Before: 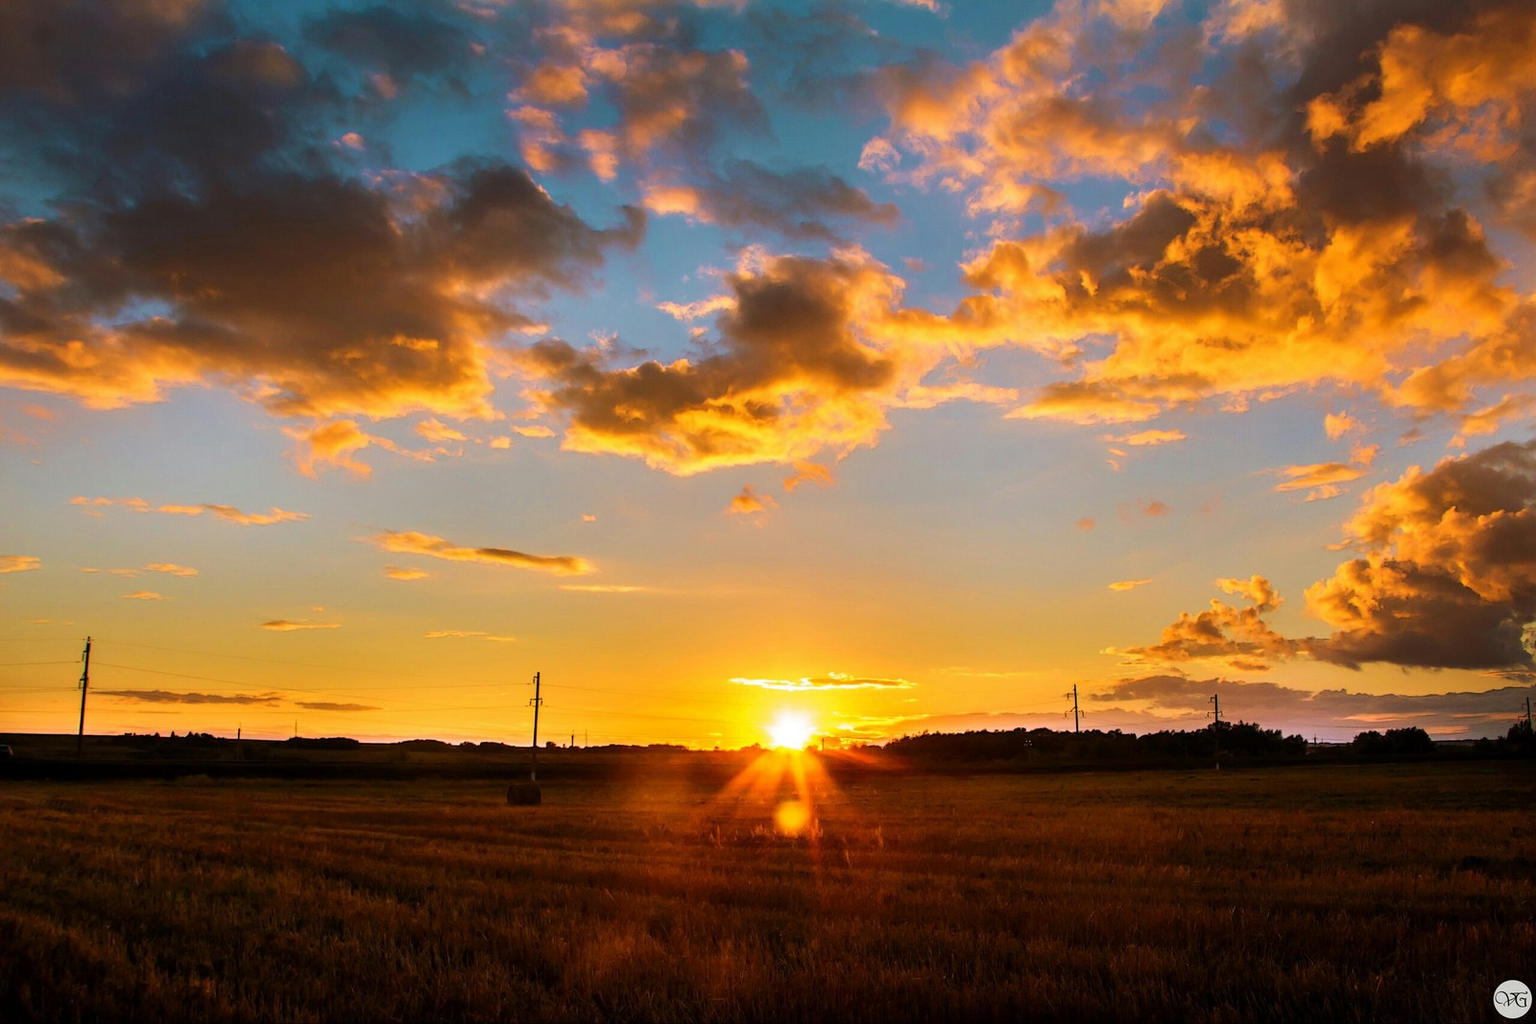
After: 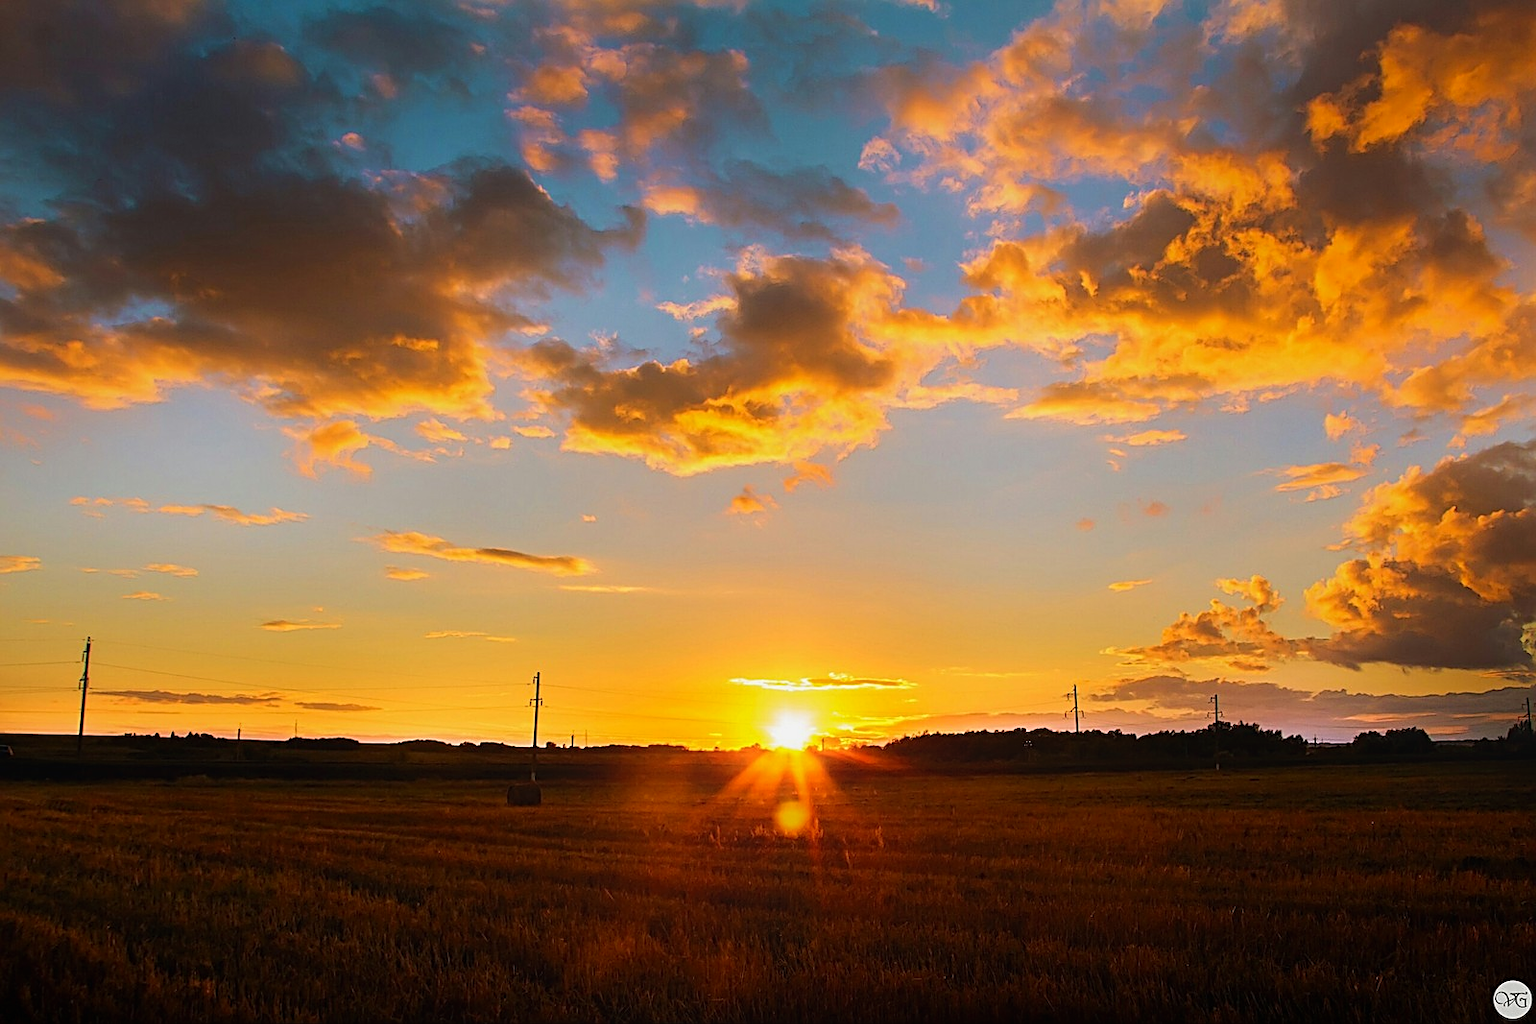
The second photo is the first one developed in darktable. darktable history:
sharpen: on, module defaults
contrast equalizer: y [[0.439, 0.44, 0.442, 0.457, 0.493, 0.498], [0.5 ×6], [0.5 ×6], [0 ×6], [0 ×6]]
tone equalizer: on, module defaults
